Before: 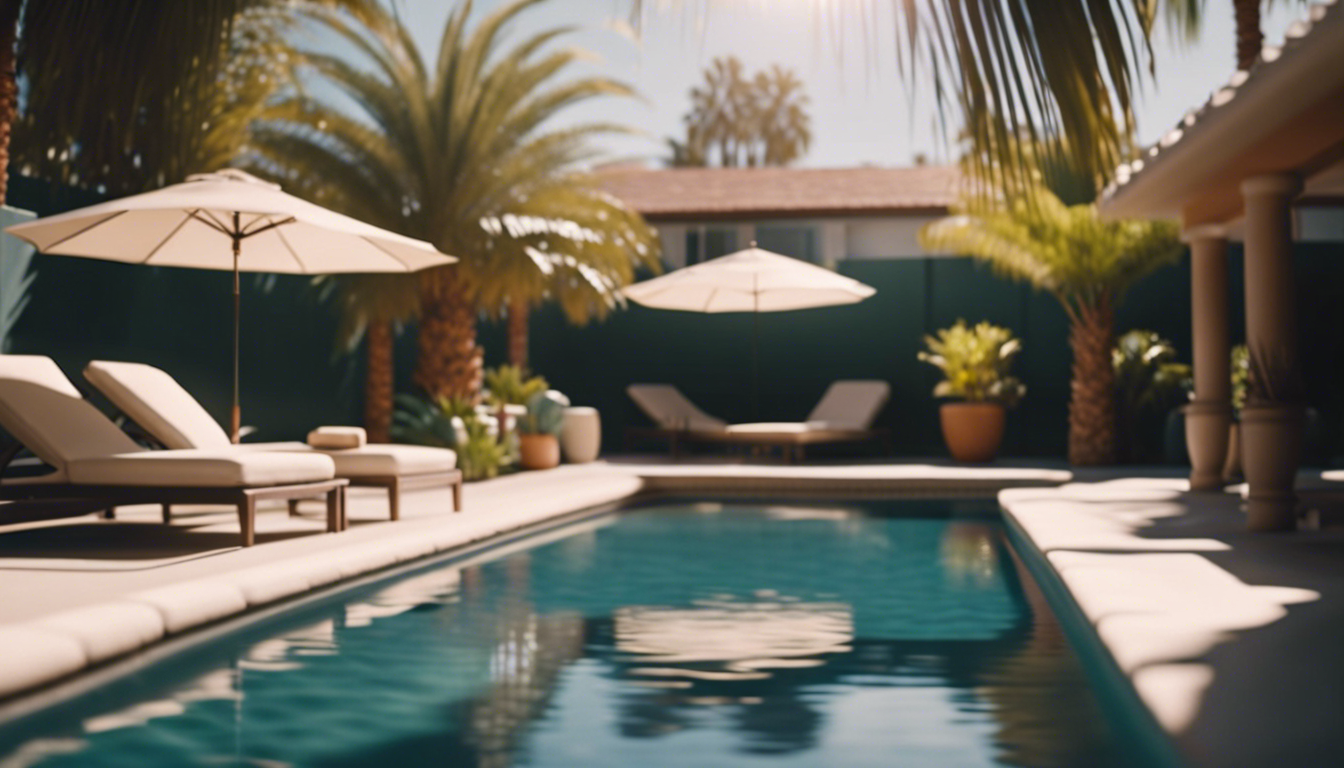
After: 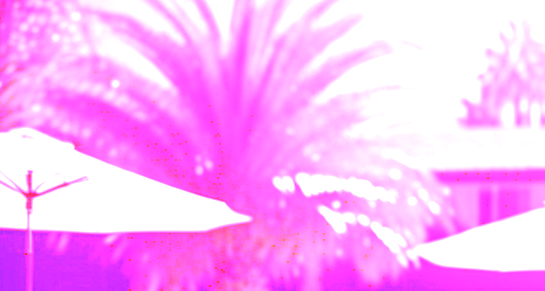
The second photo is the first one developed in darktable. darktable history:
crop: left 15.452%, top 5.459%, right 43.956%, bottom 56.62%
white balance: red 8, blue 8
exposure: black level correction 0.007, compensate highlight preservation false
color balance: lift [1.004, 1.002, 1.002, 0.998], gamma [1, 1.007, 1.002, 0.993], gain [1, 0.977, 1.013, 1.023], contrast -3.64%
